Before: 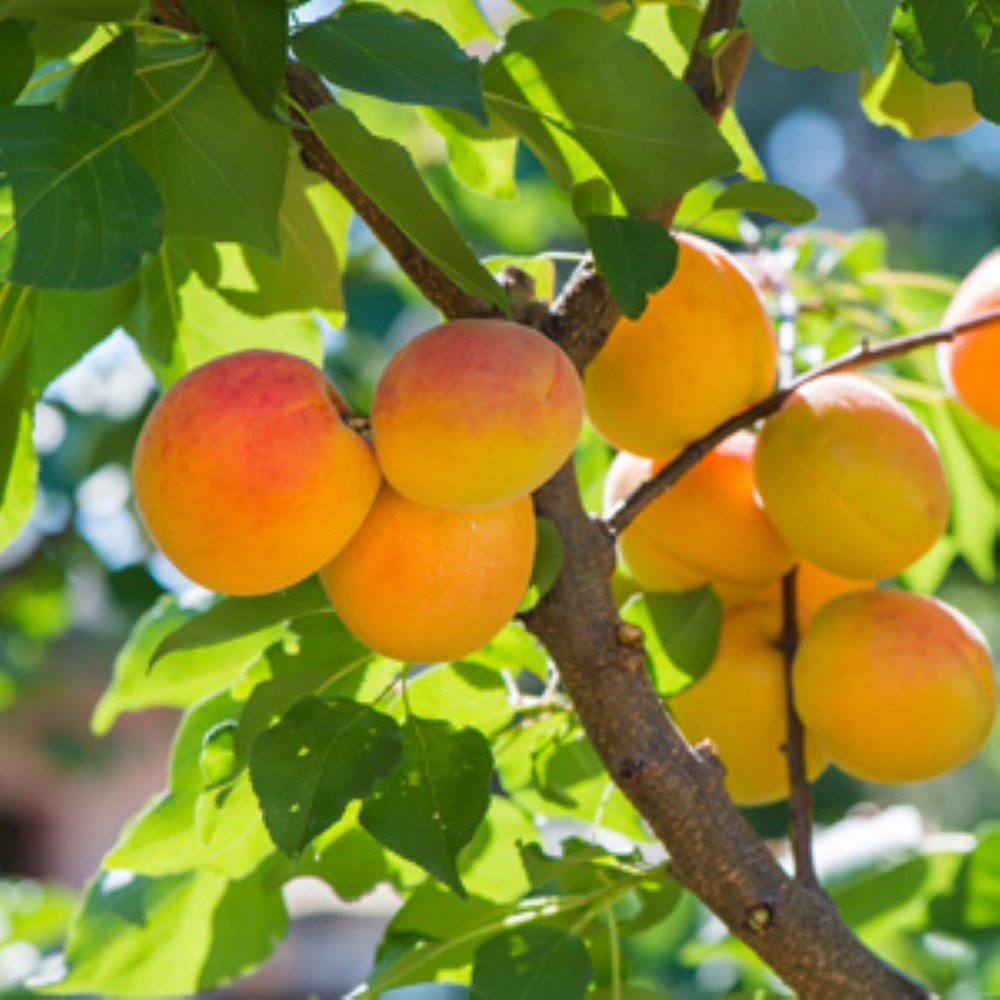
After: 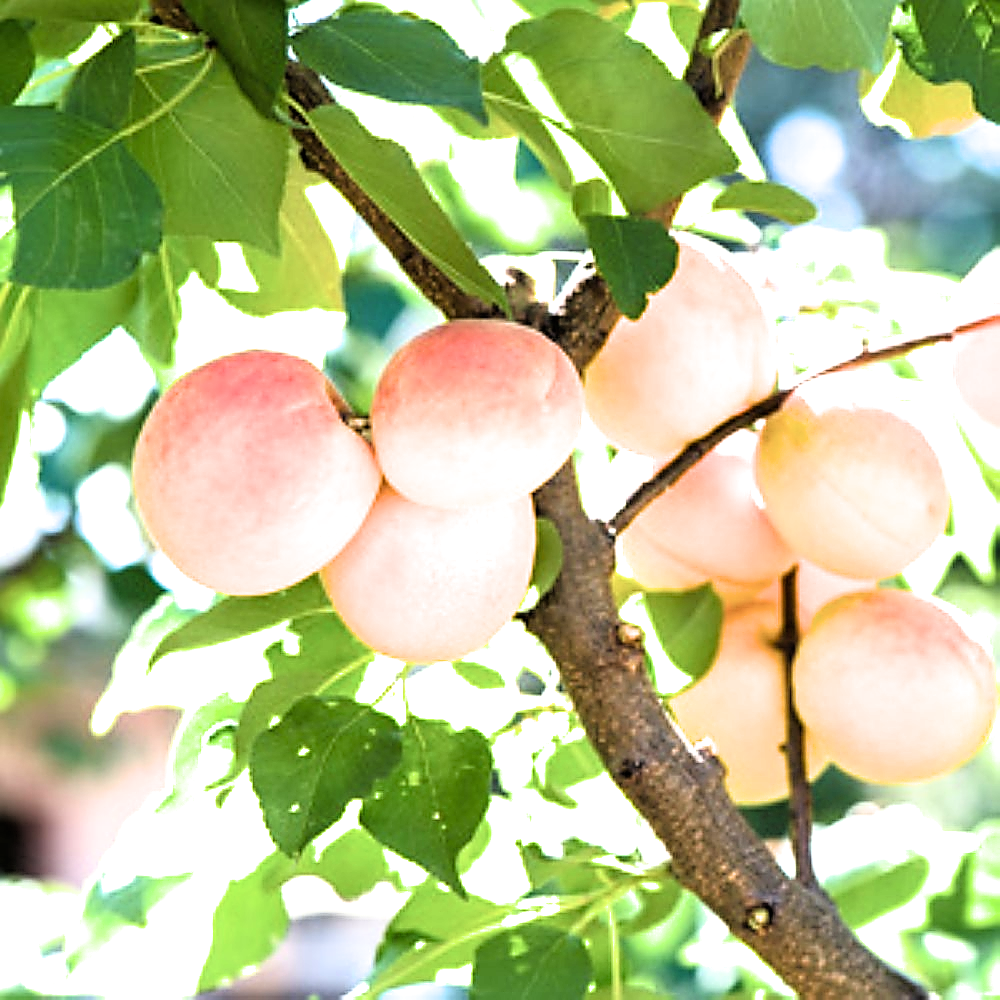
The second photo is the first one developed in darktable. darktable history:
exposure: black level correction 0, exposure 1.1 EV, compensate exposure bias true, compensate highlight preservation false
filmic rgb: black relative exposure -3.63 EV, white relative exposure 2.16 EV, hardness 3.62
sharpen: radius 1.685, amount 1.294
